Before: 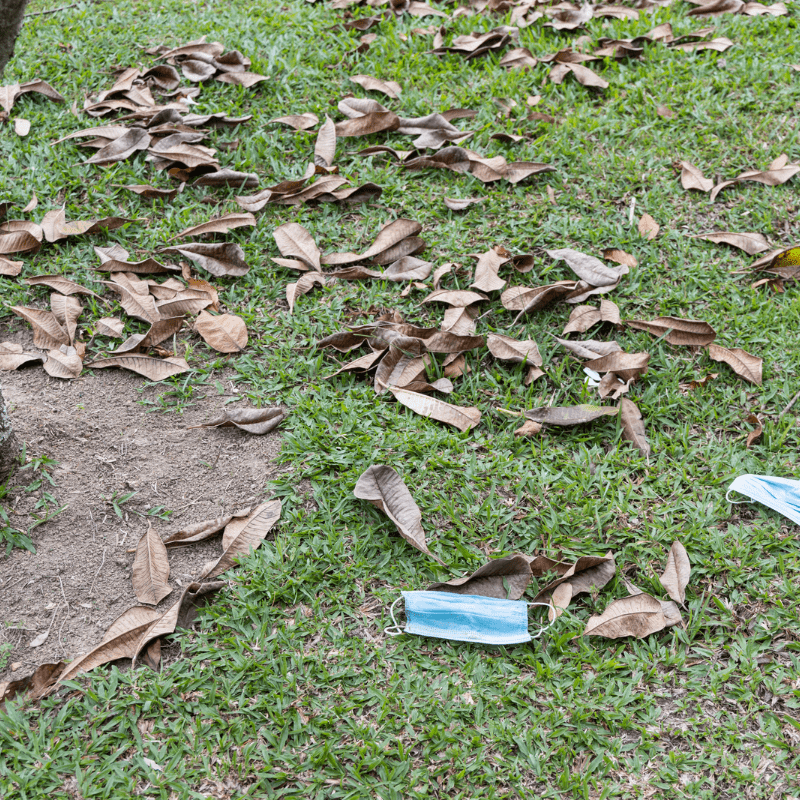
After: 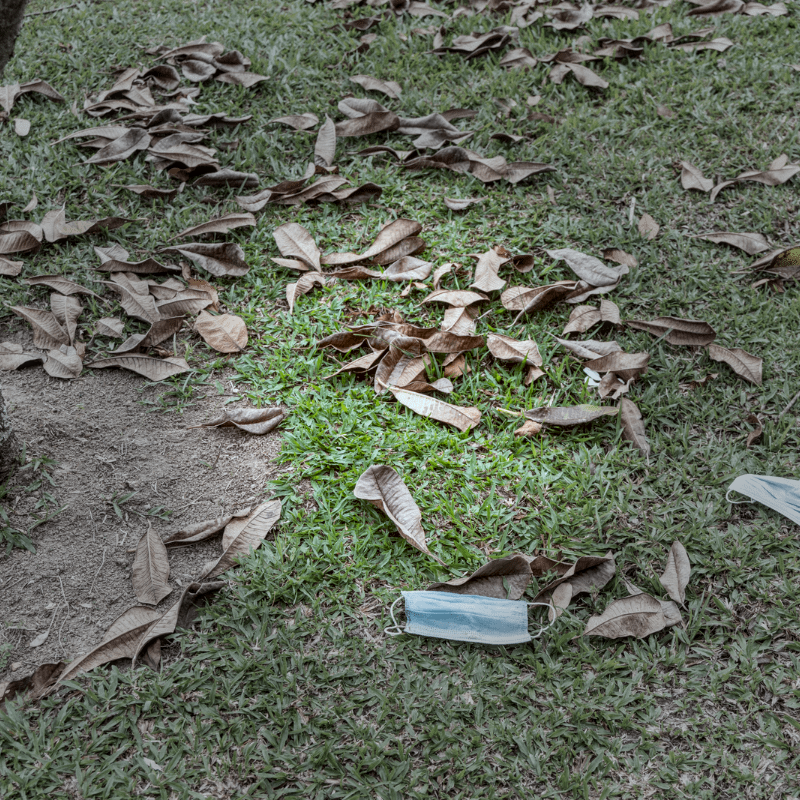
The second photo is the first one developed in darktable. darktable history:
color correction: highlights a* -5.06, highlights b* -3.63, shadows a* 3.77, shadows b* 4.33
local contrast: on, module defaults
vignetting: fall-off start 31.66%, fall-off radius 33.57%
